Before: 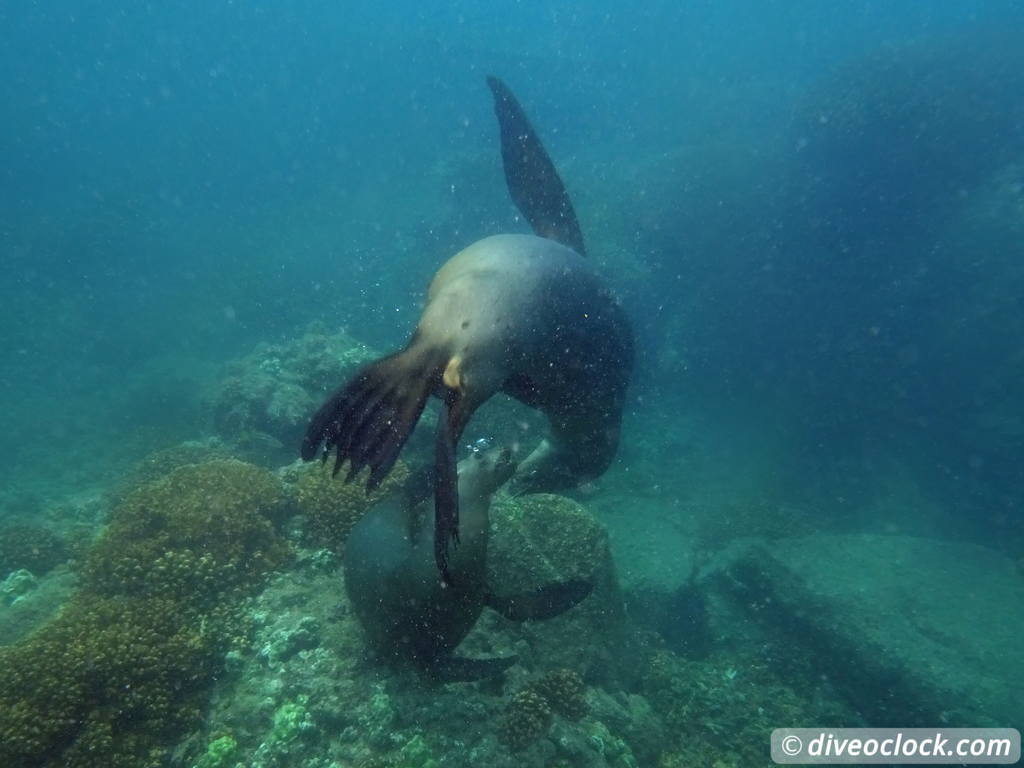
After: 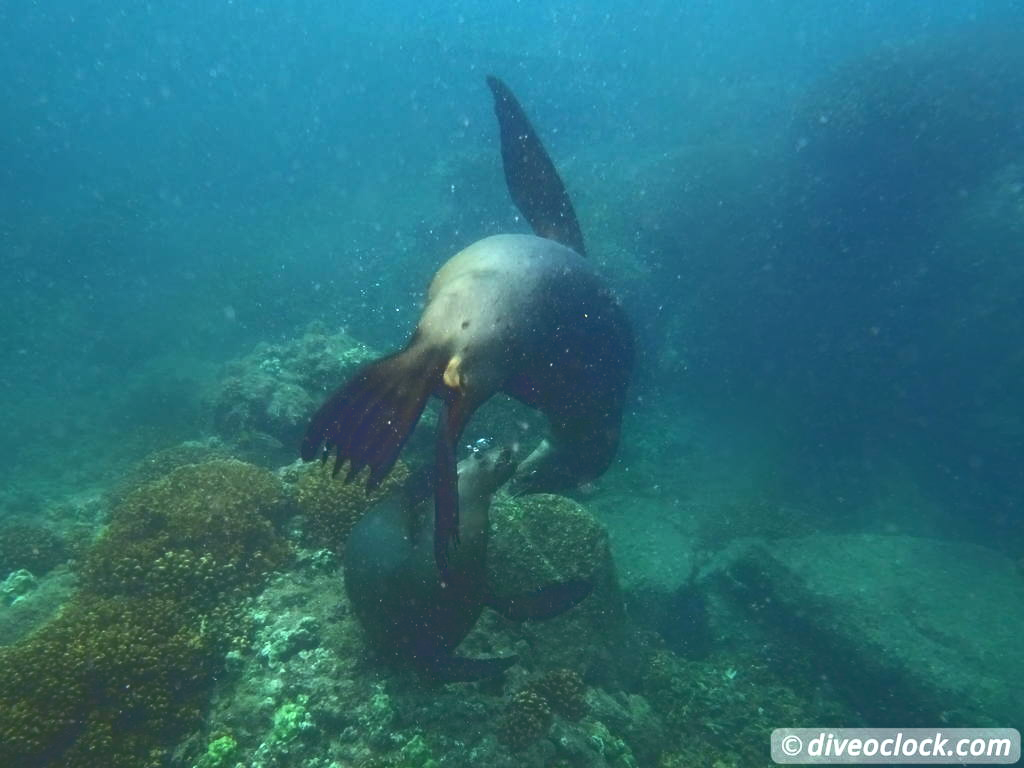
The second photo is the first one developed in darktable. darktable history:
color zones: curves: ch0 [(0, 0.473) (0.001, 0.473) (0.226, 0.548) (0.4, 0.589) (0.525, 0.54) (0.728, 0.403) (0.999, 0.473) (1, 0.473)]; ch1 [(0, 0.619) (0.001, 0.619) (0.234, 0.388) (0.4, 0.372) (0.528, 0.422) (0.732, 0.53) (0.999, 0.619) (1, 0.619)]; ch2 [(0, 0.547) (0.001, 0.547) (0.226, 0.45) (0.4, 0.525) (0.525, 0.585) (0.8, 0.511) (0.999, 0.547) (1, 0.547)], mix -121.89%
base curve: curves: ch0 [(0, 0.036) (0.007, 0.037) (0.604, 0.887) (1, 1)]
